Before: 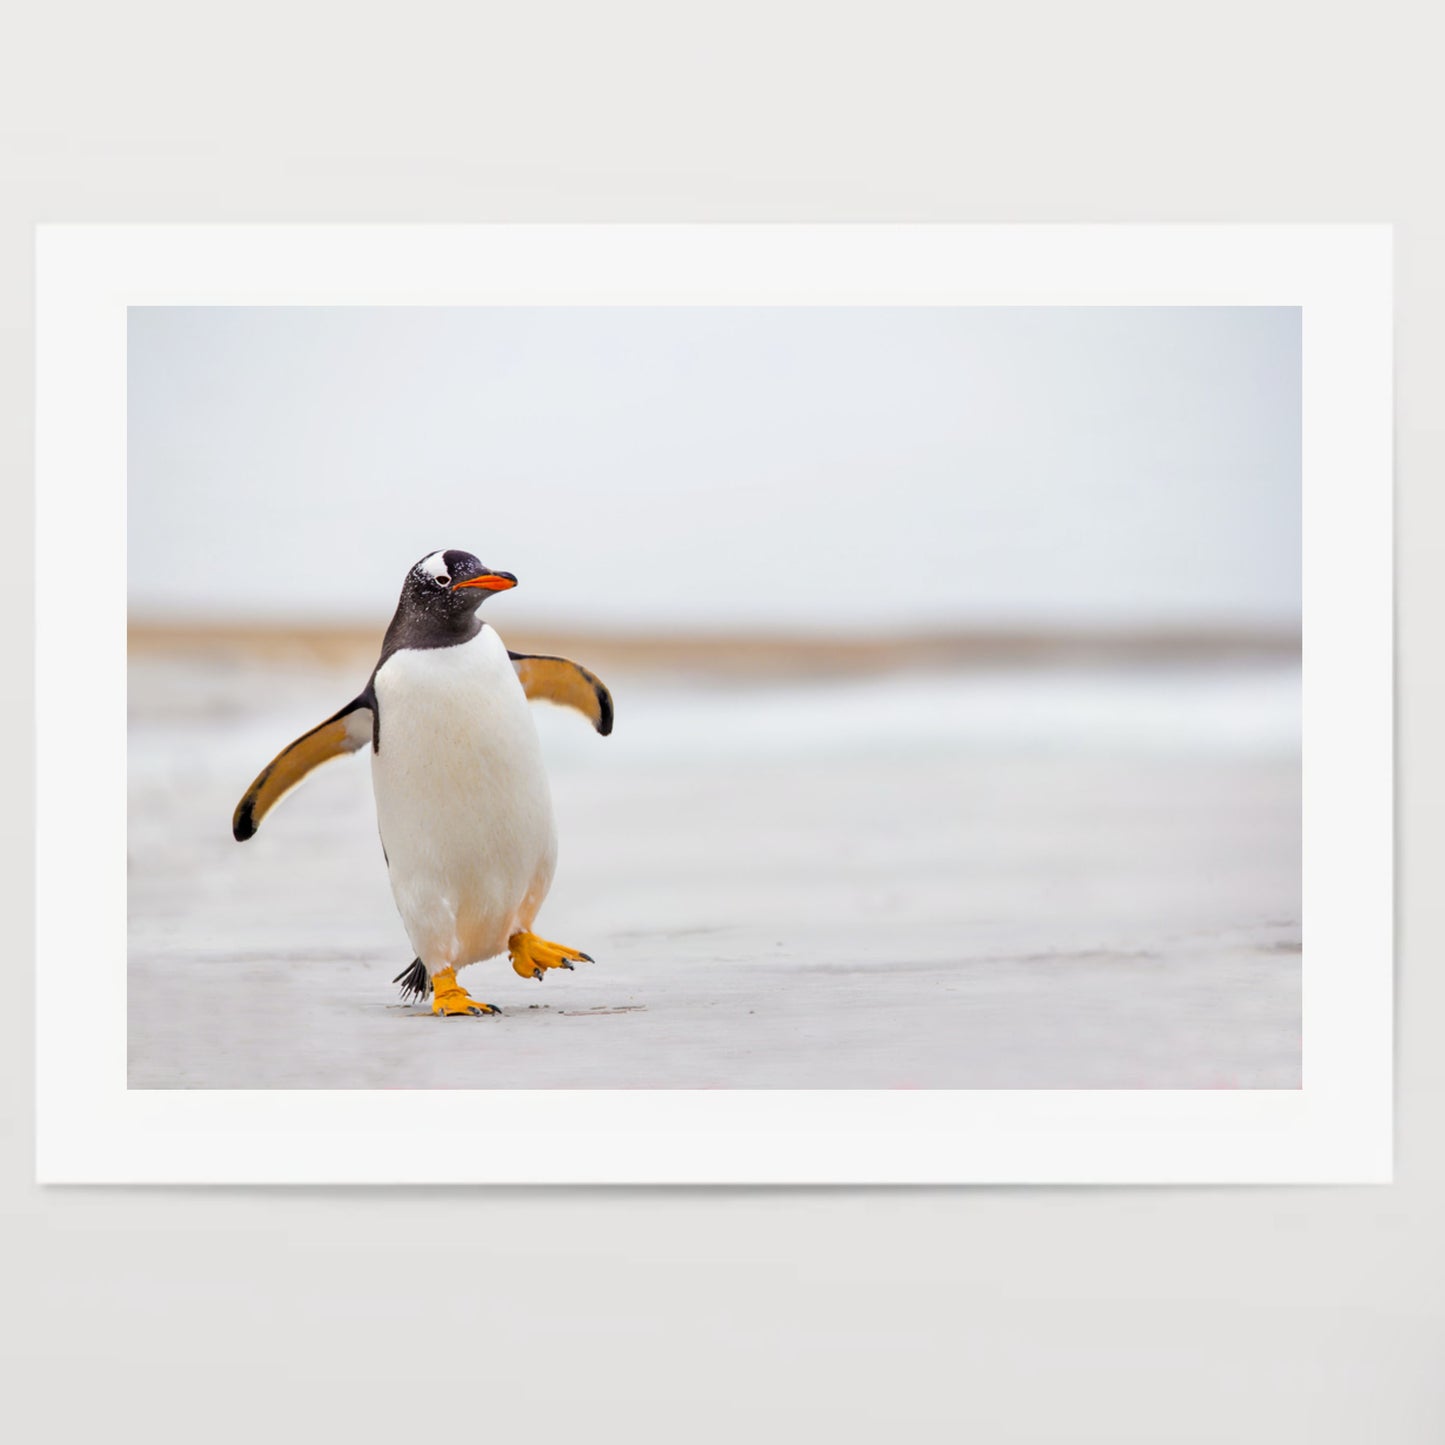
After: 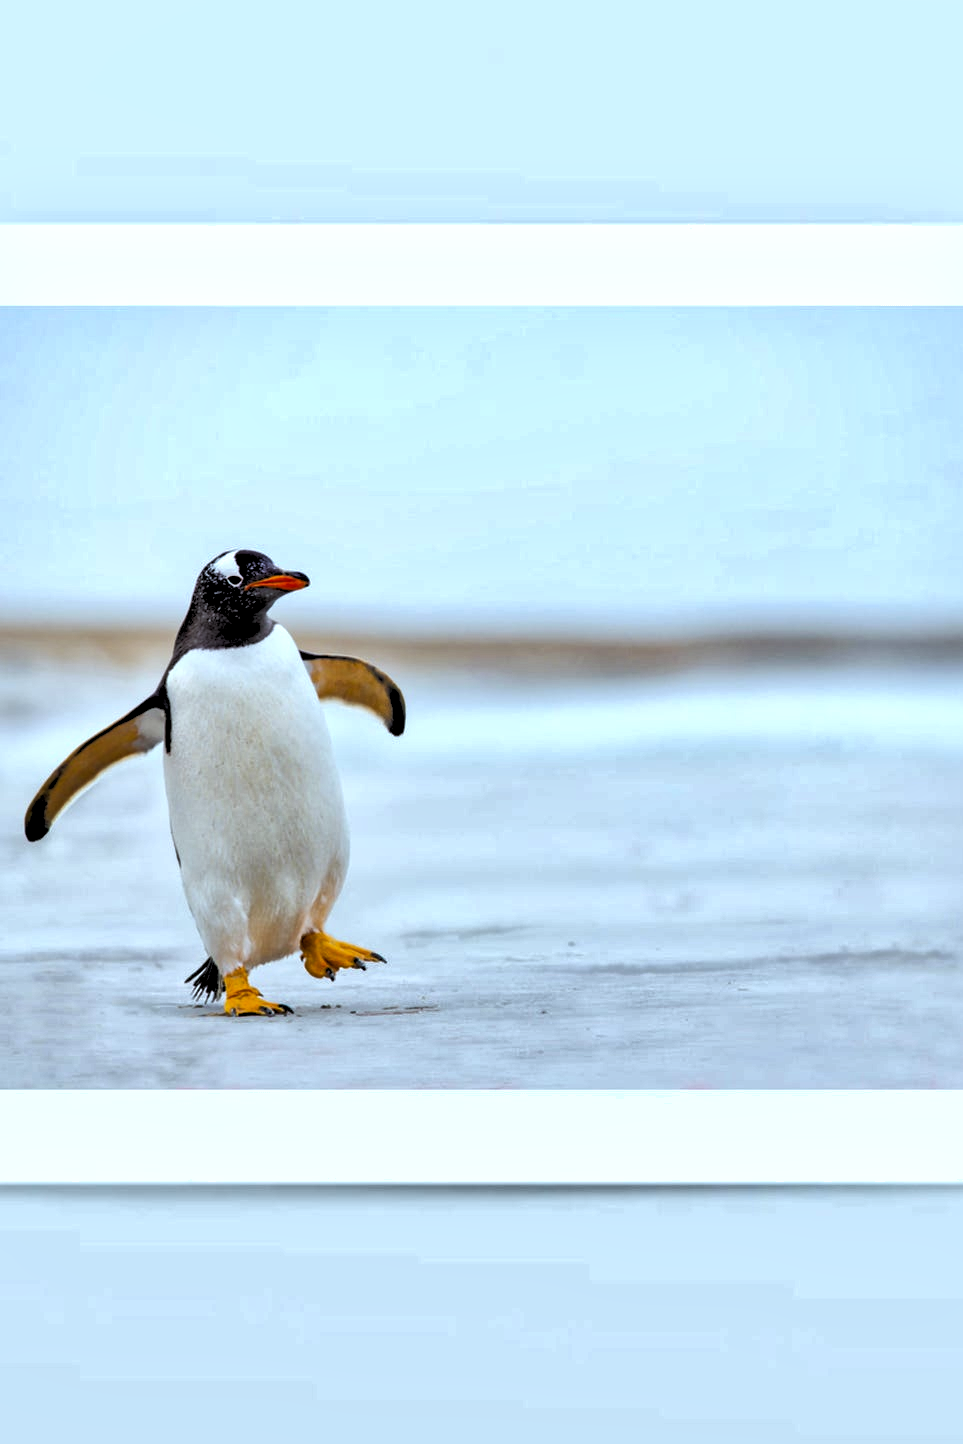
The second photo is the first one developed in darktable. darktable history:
global tonemap: drago (1, 100), detail 1
tone equalizer: on, module defaults
color calibration: illuminant F (fluorescent), F source F9 (Cool White Deluxe 4150 K) – high CRI, x 0.374, y 0.373, temperature 4158.34 K
shadows and highlights: soften with gaussian
crop and rotate: left 14.436%, right 18.898%
rgb levels: levels [[0.034, 0.472, 0.904], [0, 0.5, 1], [0, 0.5, 1]]
local contrast: highlights 100%, shadows 100%, detail 120%, midtone range 0.2
